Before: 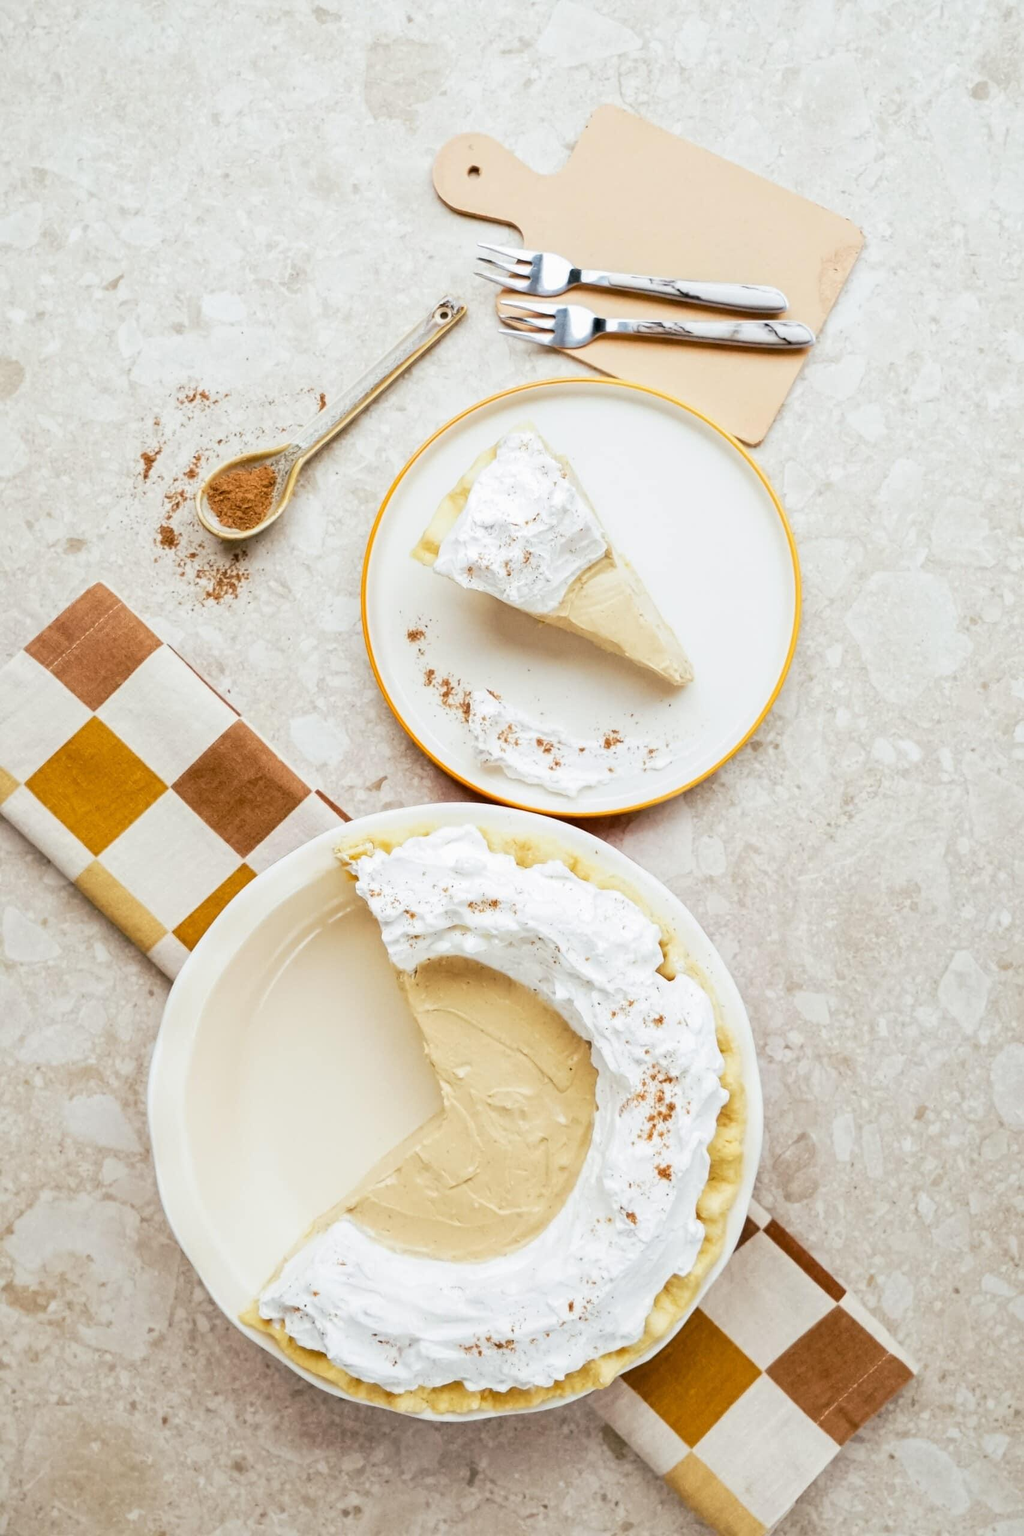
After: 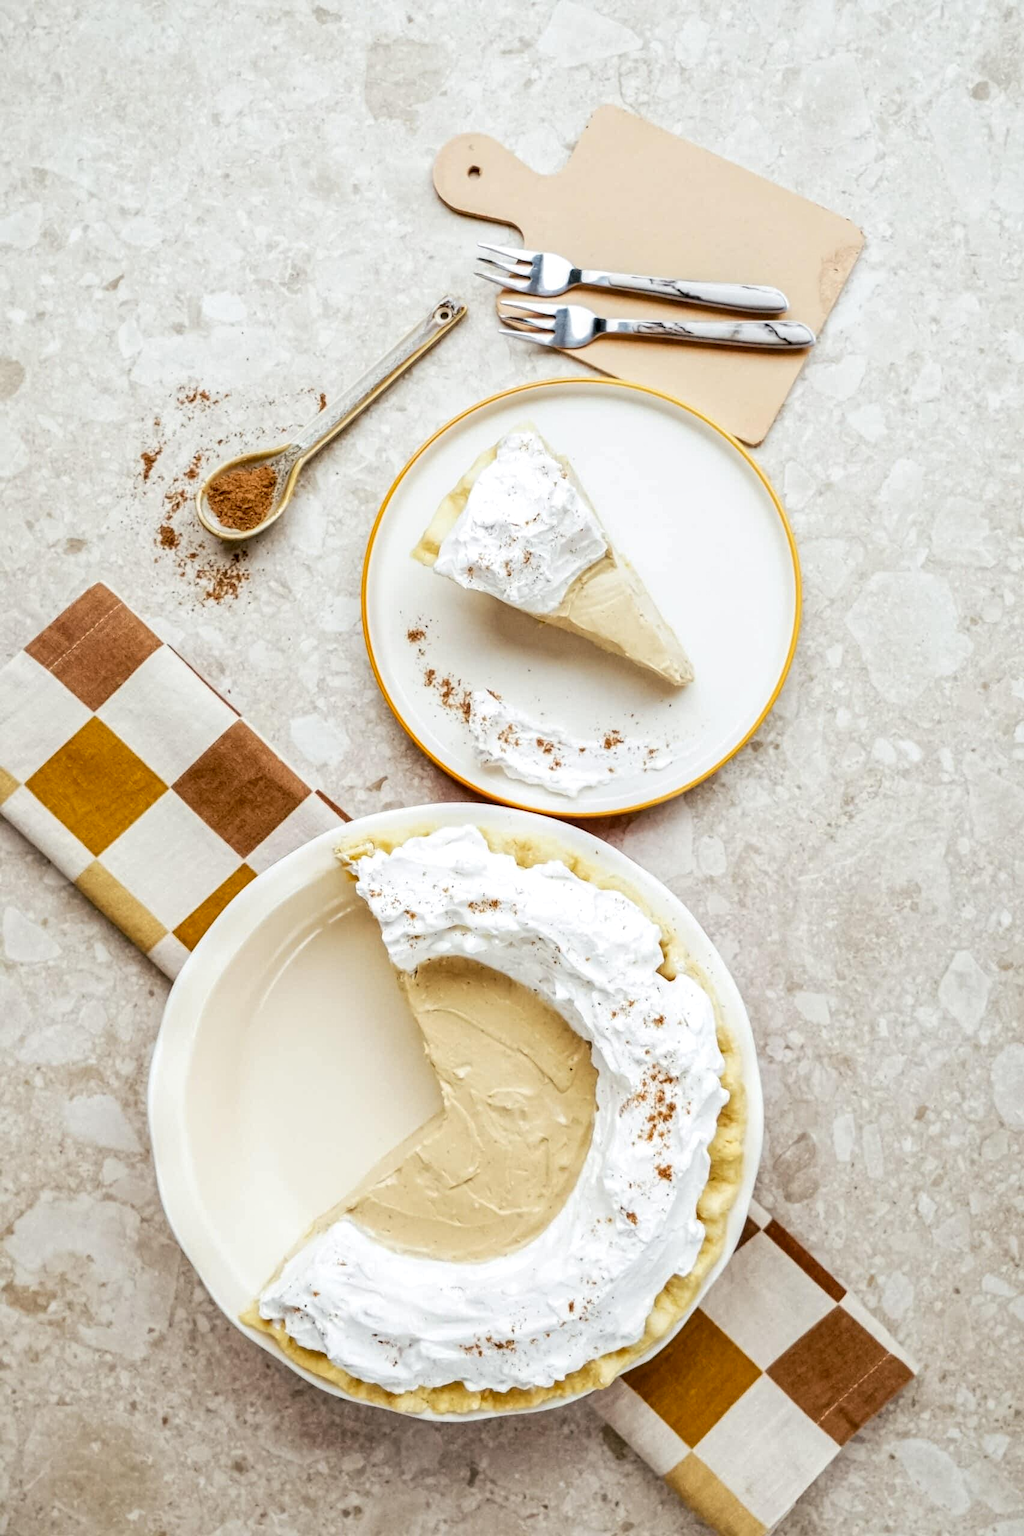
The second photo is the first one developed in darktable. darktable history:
local contrast: detail 142%
exposure: compensate highlight preservation false
